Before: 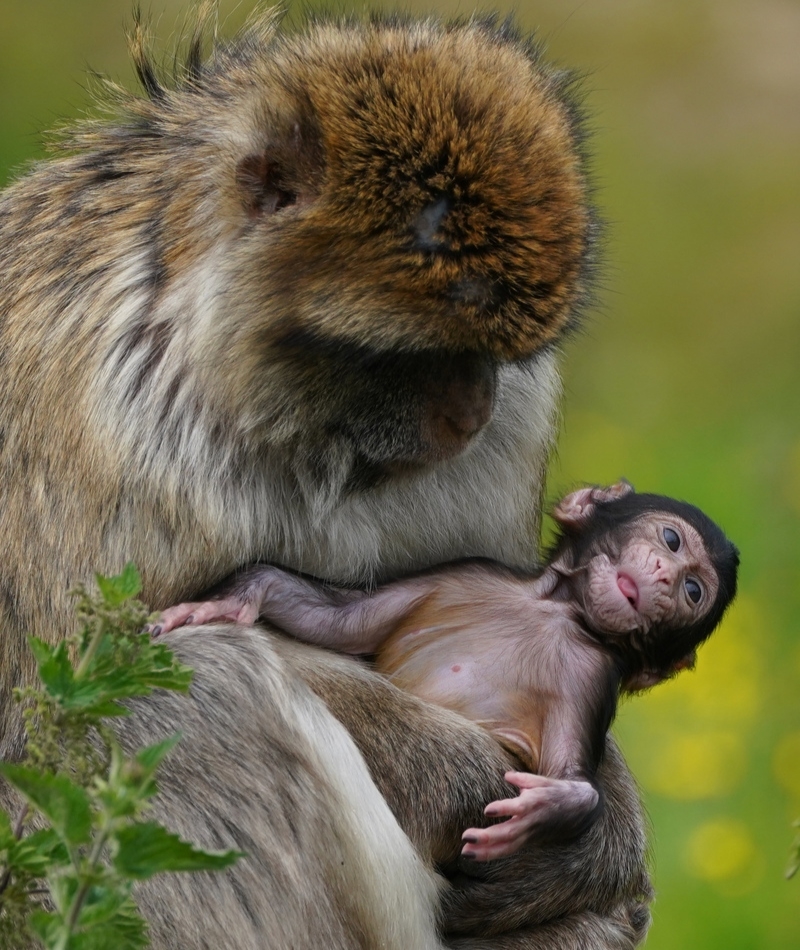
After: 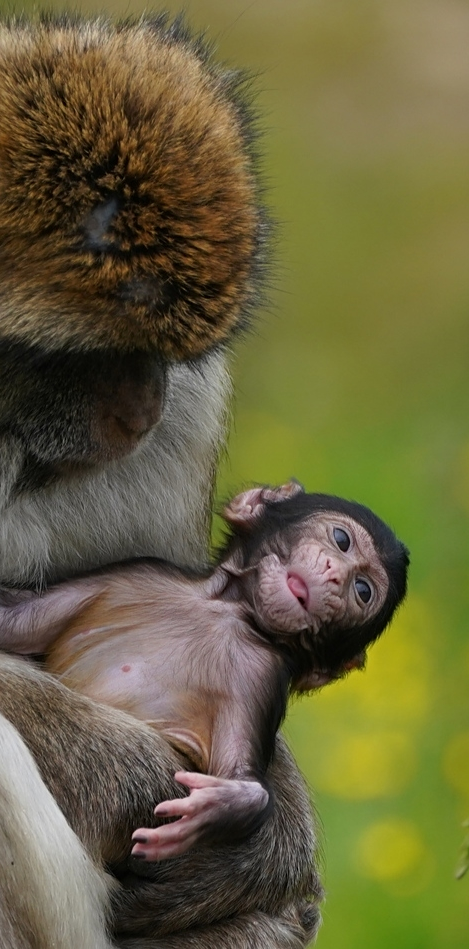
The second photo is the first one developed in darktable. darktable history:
crop: left 41.331%
sharpen: amount 0.205
